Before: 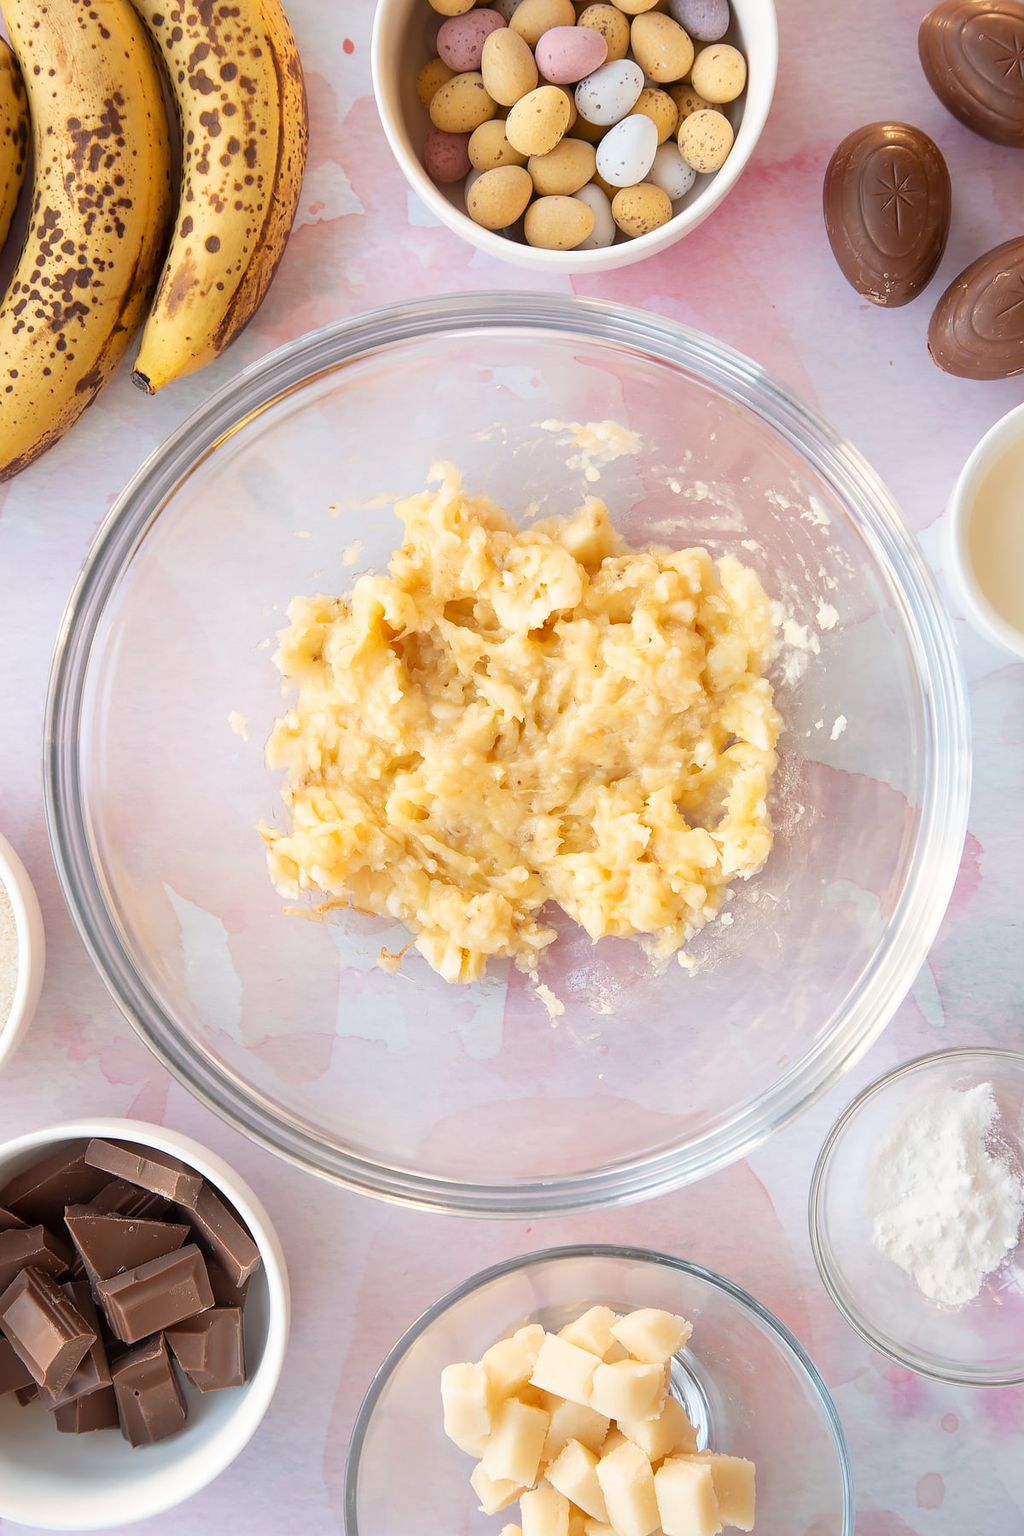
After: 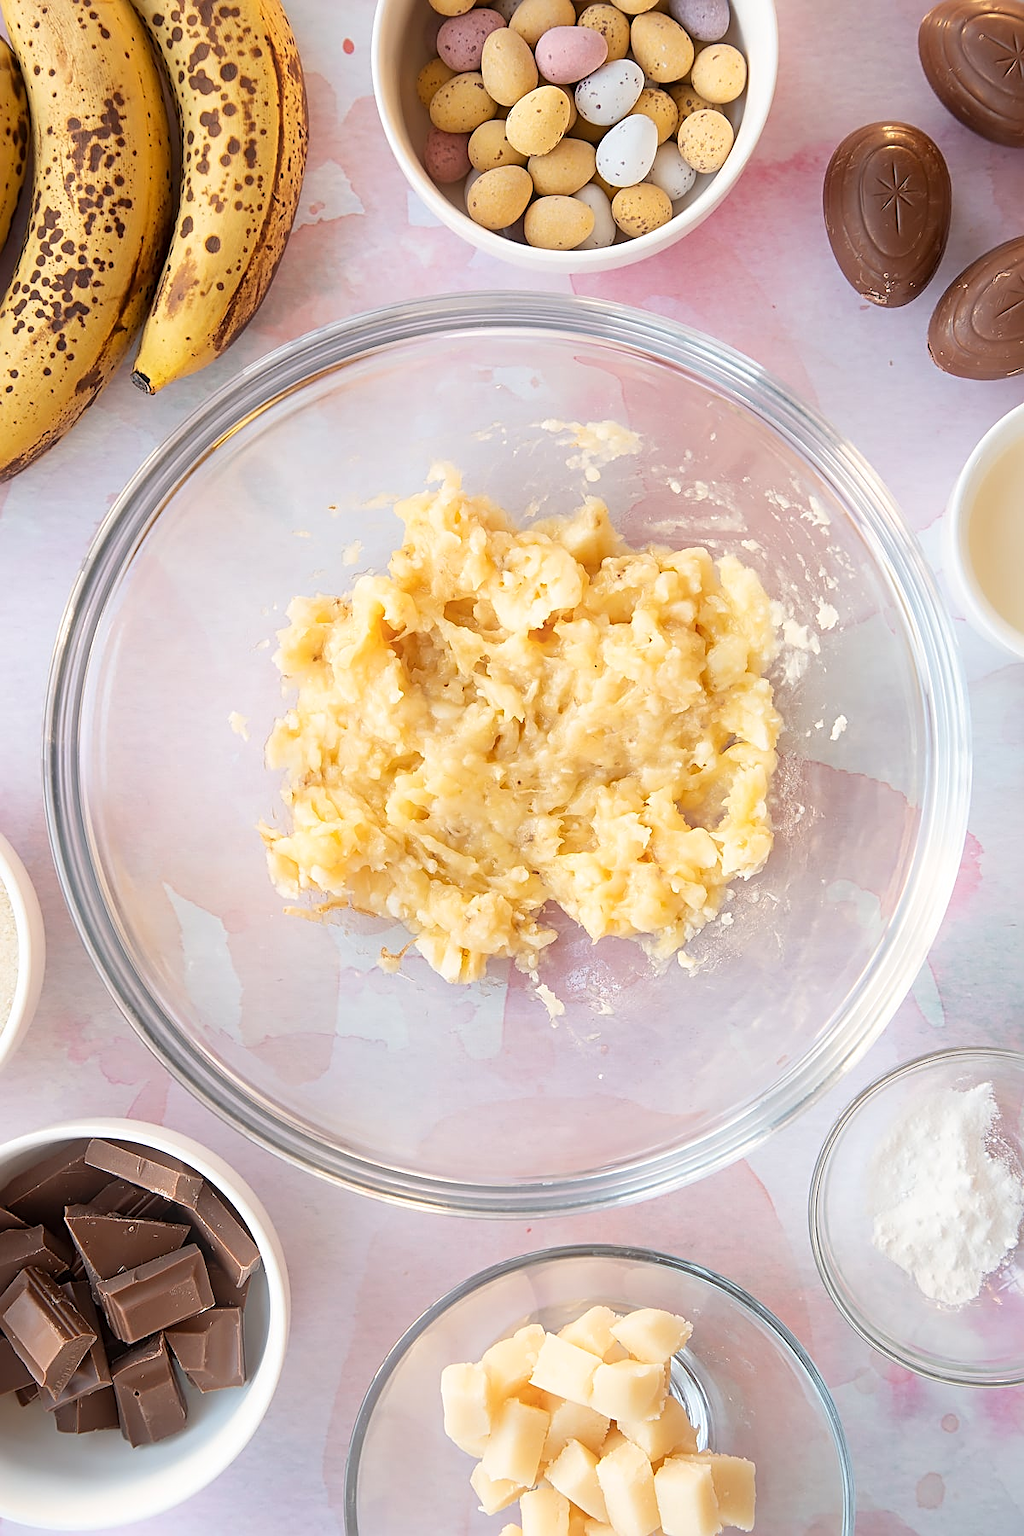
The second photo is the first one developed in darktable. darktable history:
sharpen: radius 2.767
bloom: size 9%, threshold 100%, strength 7%
